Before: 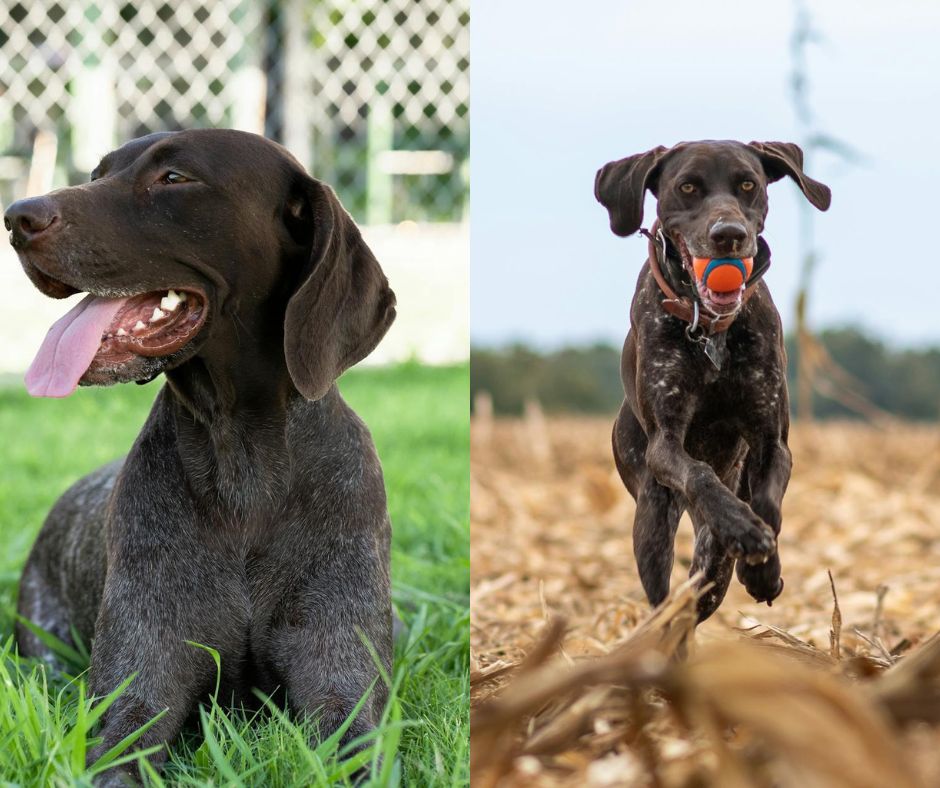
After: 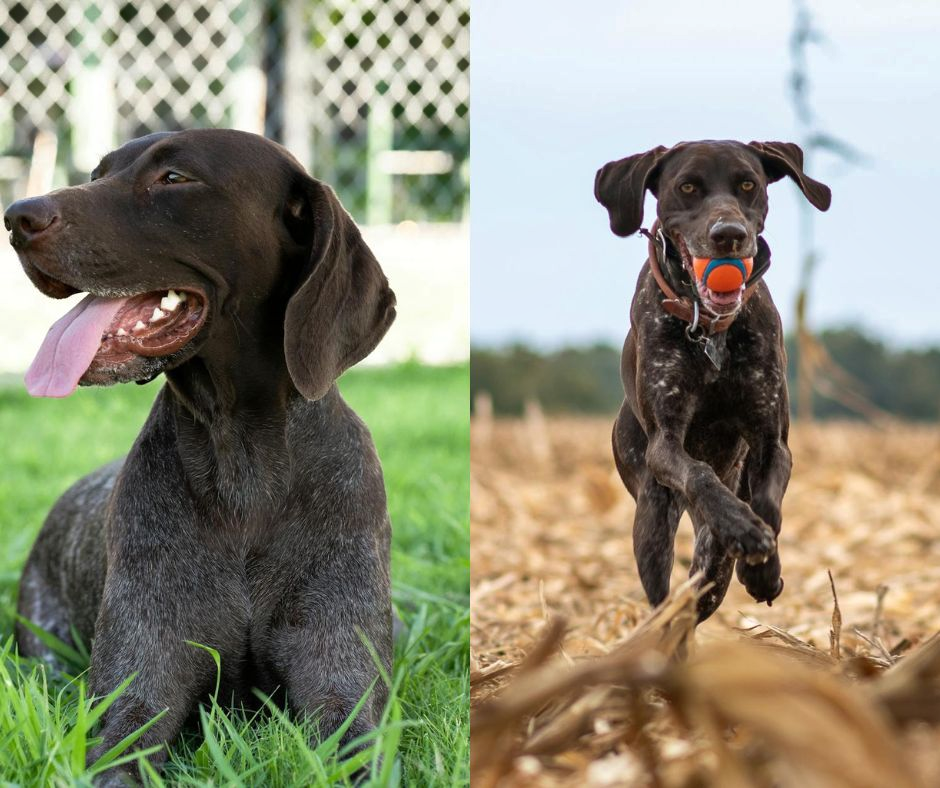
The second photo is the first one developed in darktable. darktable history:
tone equalizer: on, module defaults
shadows and highlights: shadows 12.97, white point adjustment 1.11, soften with gaussian
